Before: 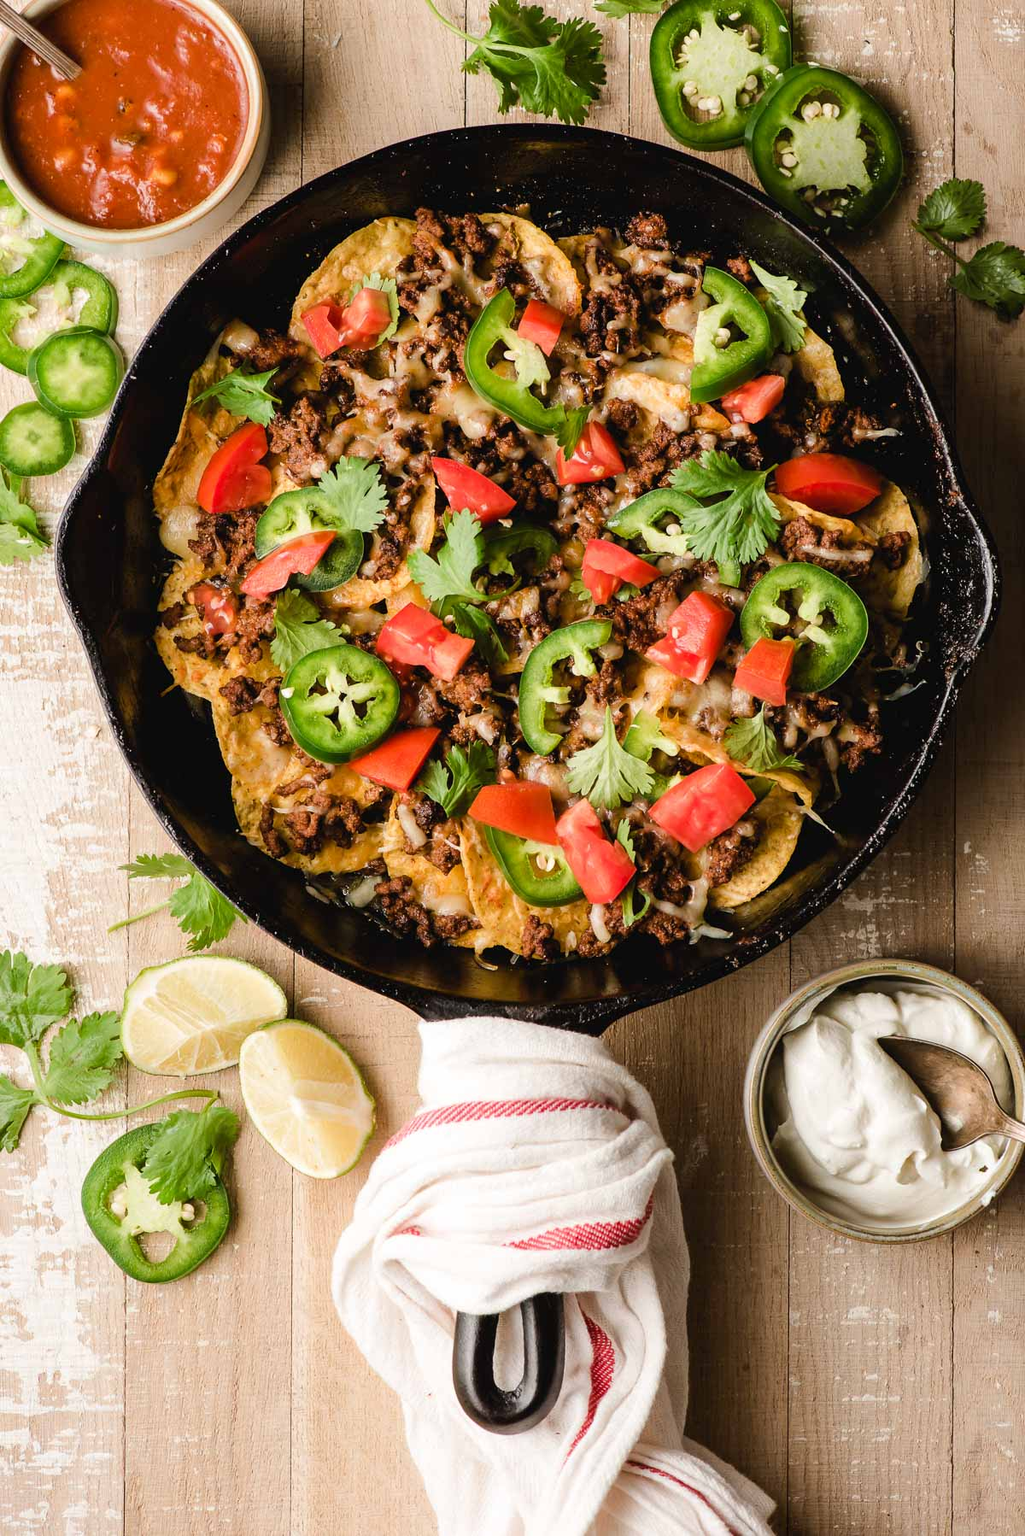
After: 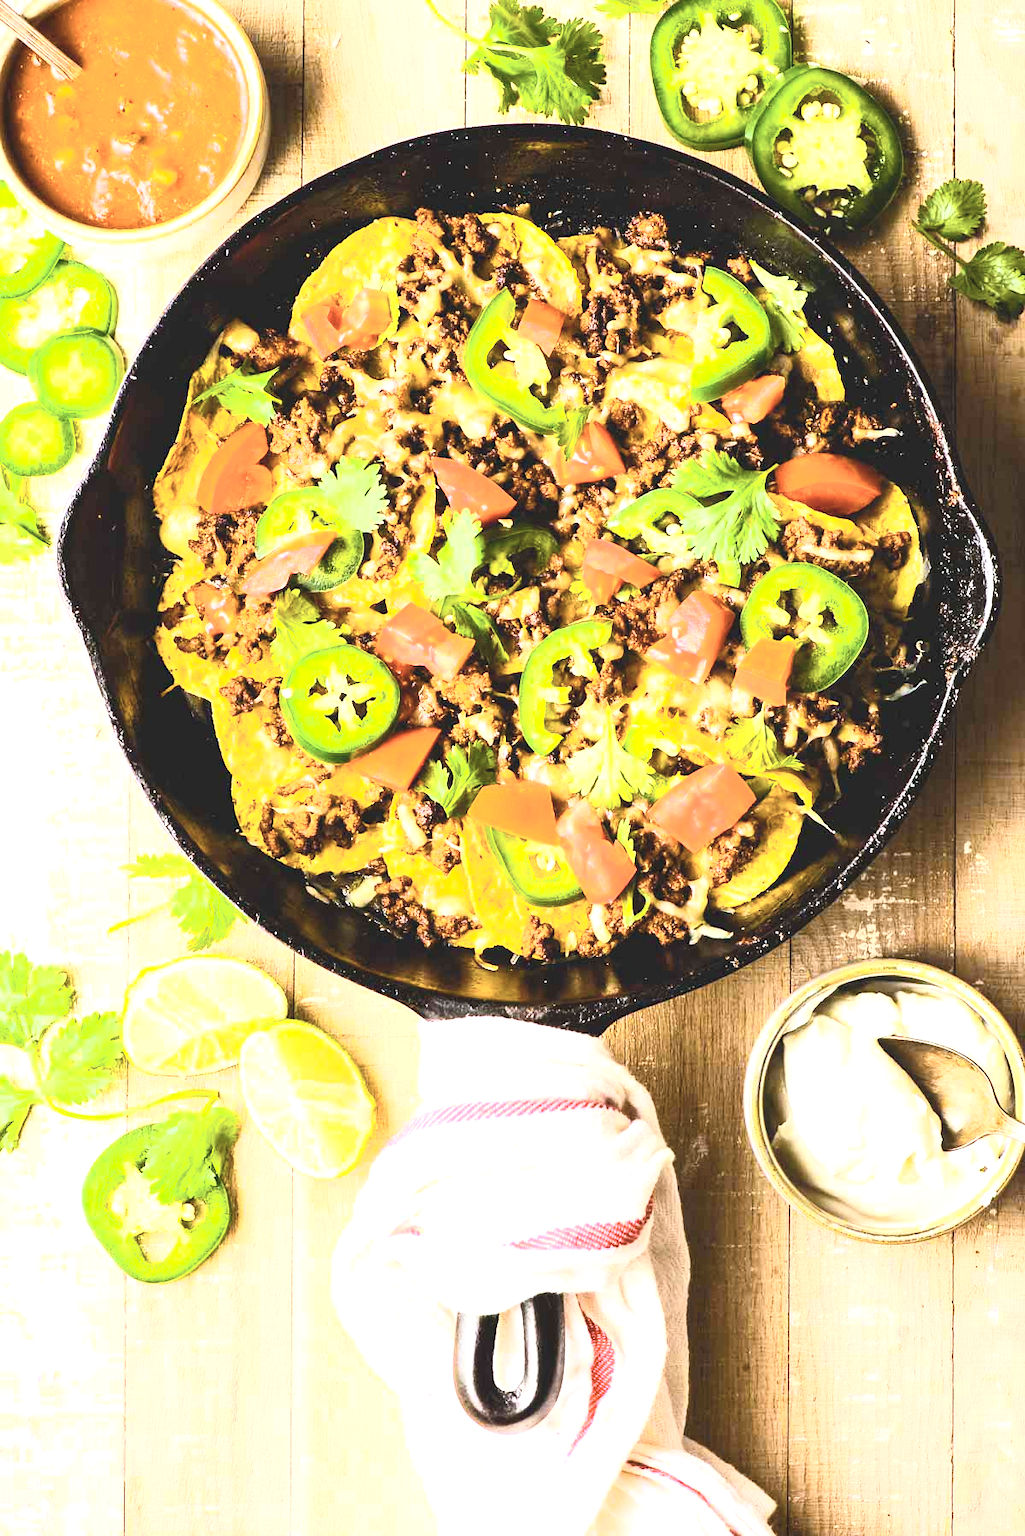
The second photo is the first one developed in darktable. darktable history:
color balance rgb: highlights gain › luminance 16.783%, highlights gain › chroma 2.872%, highlights gain › hue 258.79°, global offset › luminance 0.274%, perceptual saturation grading › global saturation 19.32%, global vibrance 45.797%
exposure: black level correction 0, exposure 1.001 EV, compensate exposure bias true, compensate highlight preservation false
contrast brightness saturation: contrast 0.417, brightness 0.549, saturation -0.197
local contrast: highlights 105%, shadows 102%, detail 119%, midtone range 0.2
